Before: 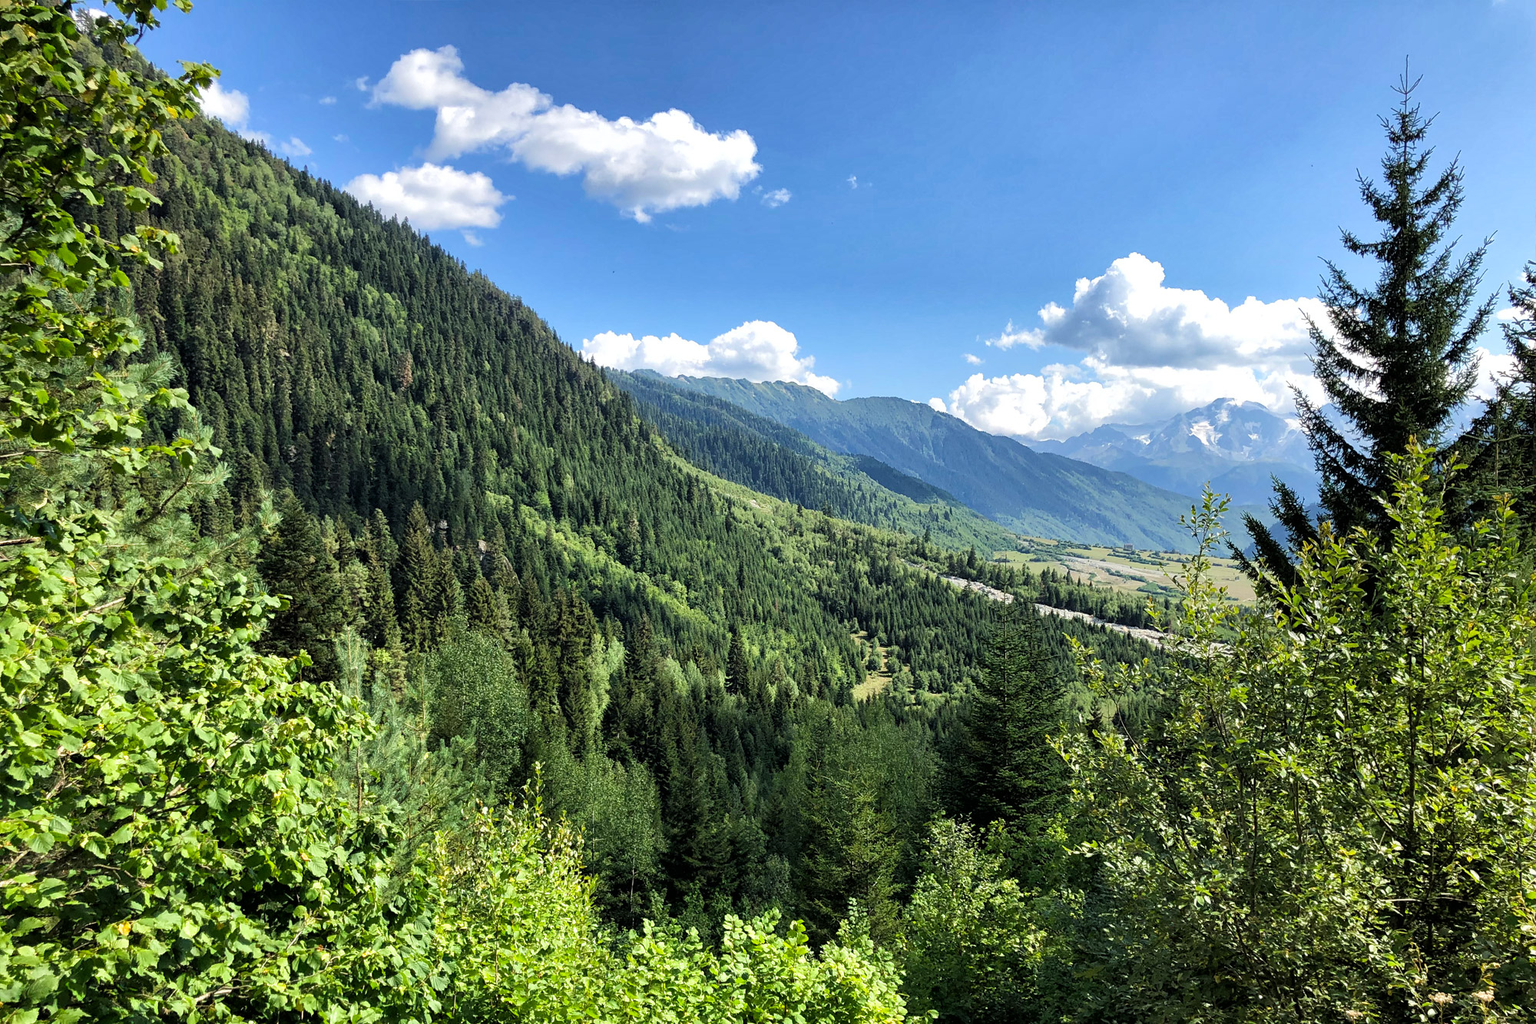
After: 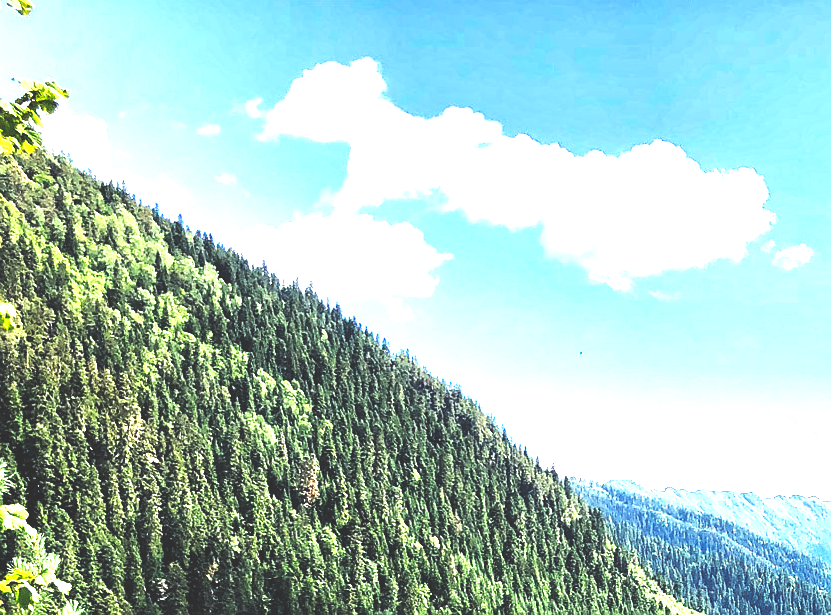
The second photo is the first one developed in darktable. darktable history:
exposure: black level correction 0, exposure 1 EV, compensate exposure bias true, compensate highlight preservation false
levels: levels [0.062, 0.494, 0.925]
sharpen: radius 0.984, amount 0.608
crop and rotate: left 10.935%, top 0.082%, right 47.475%, bottom 53.761%
base curve: curves: ch0 [(0, 0.036) (0.007, 0.037) (0.604, 0.887) (1, 1)], preserve colors none
